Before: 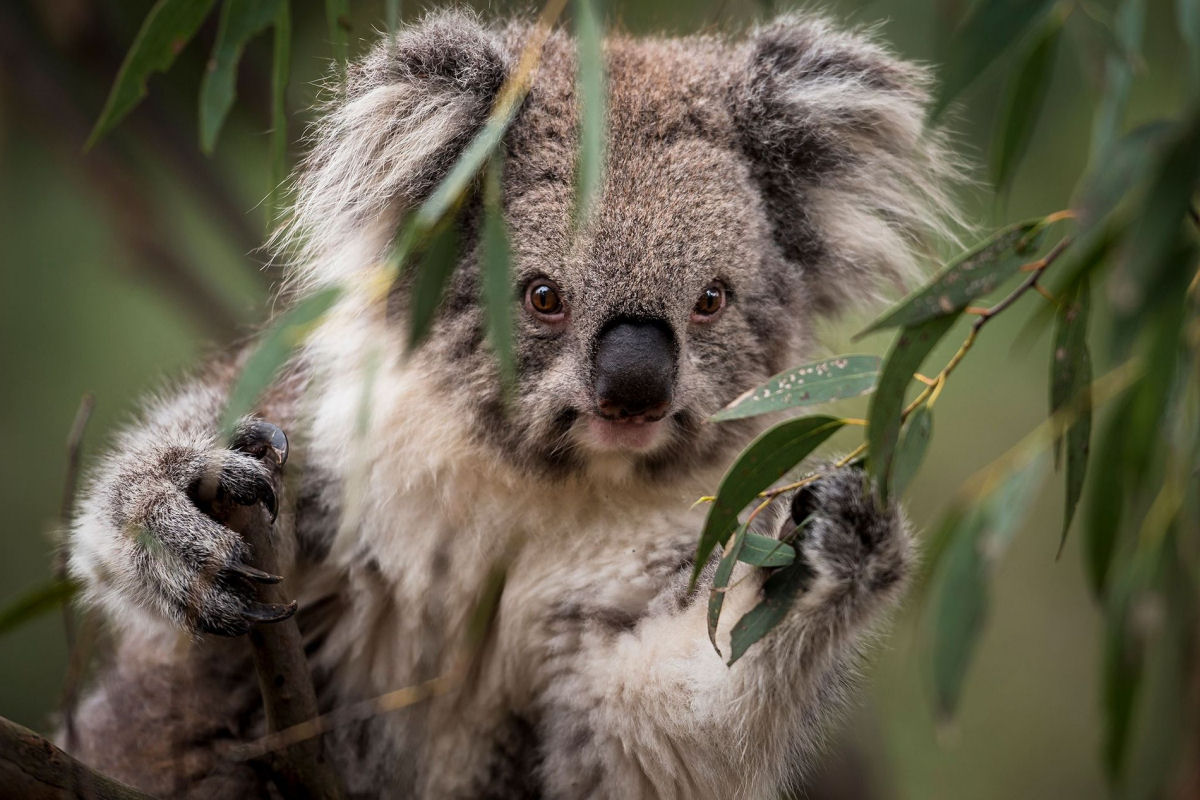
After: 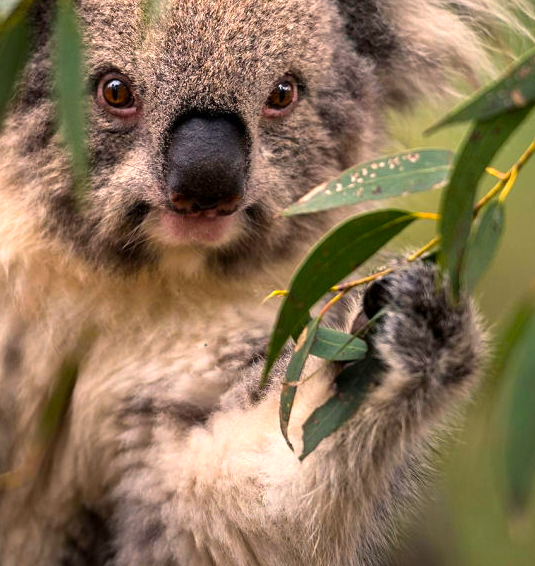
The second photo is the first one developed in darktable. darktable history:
color balance rgb: power › hue 330.16°, highlights gain › chroma 3.327%, highlights gain › hue 56.95°, perceptual saturation grading › global saturation 19.537%, perceptual brilliance grading › global brilliance 17.396%, global vibrance 9.312%
color zones: curves: ch1 [(0, 0.525) (0.143, 0.556) (0.286, 0.52) (0.429, 0.5) (0.571, 0.5) (0.714, 0.5) (0.857, 0.503) (1, 0.525)]
crop: left 35.668%, top 25.827%, right 19.705%, bottom 3.411%
